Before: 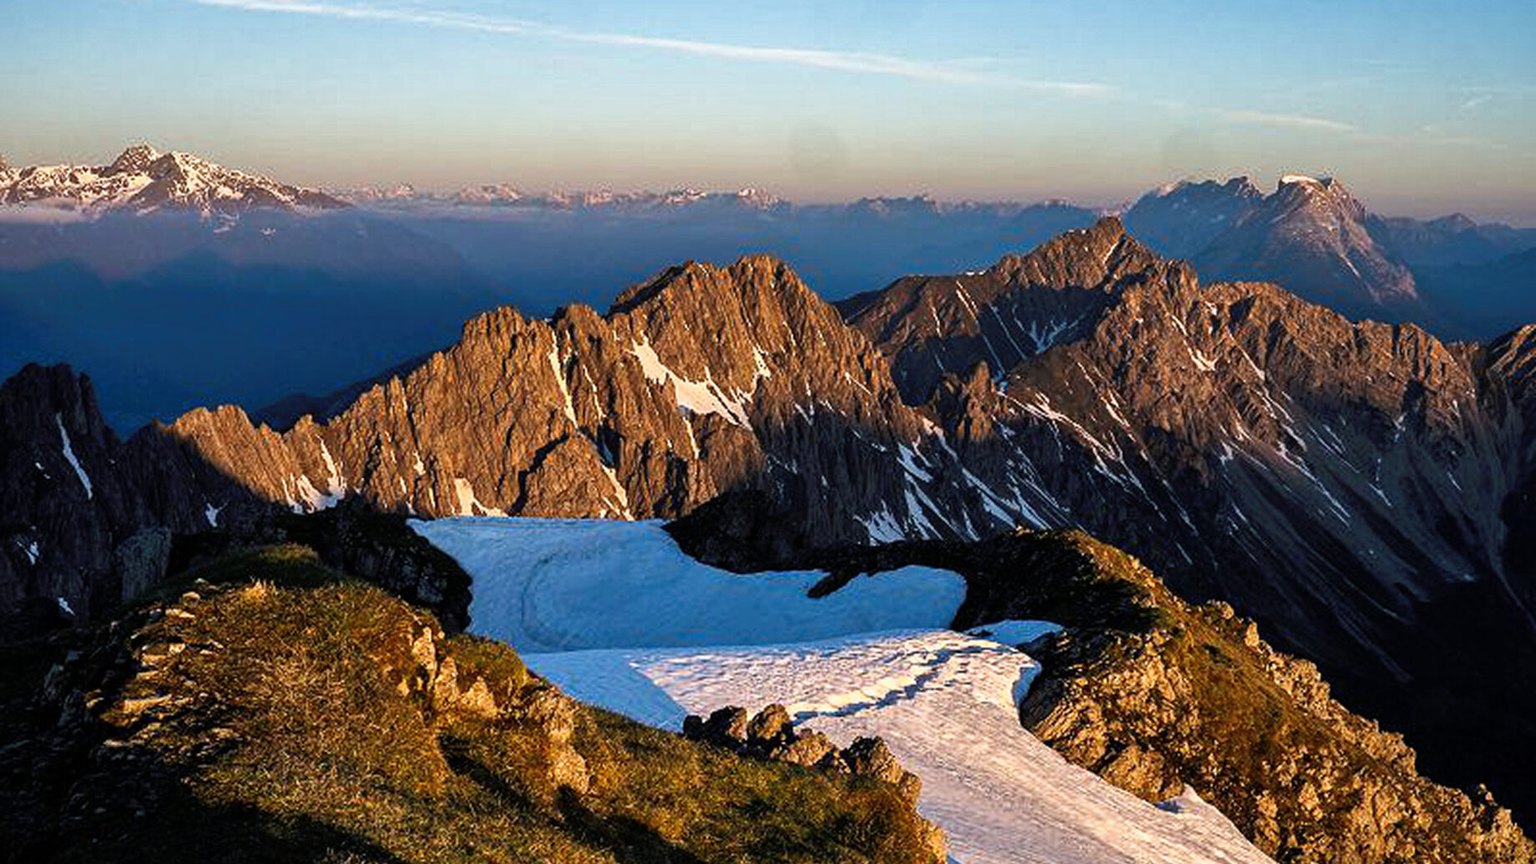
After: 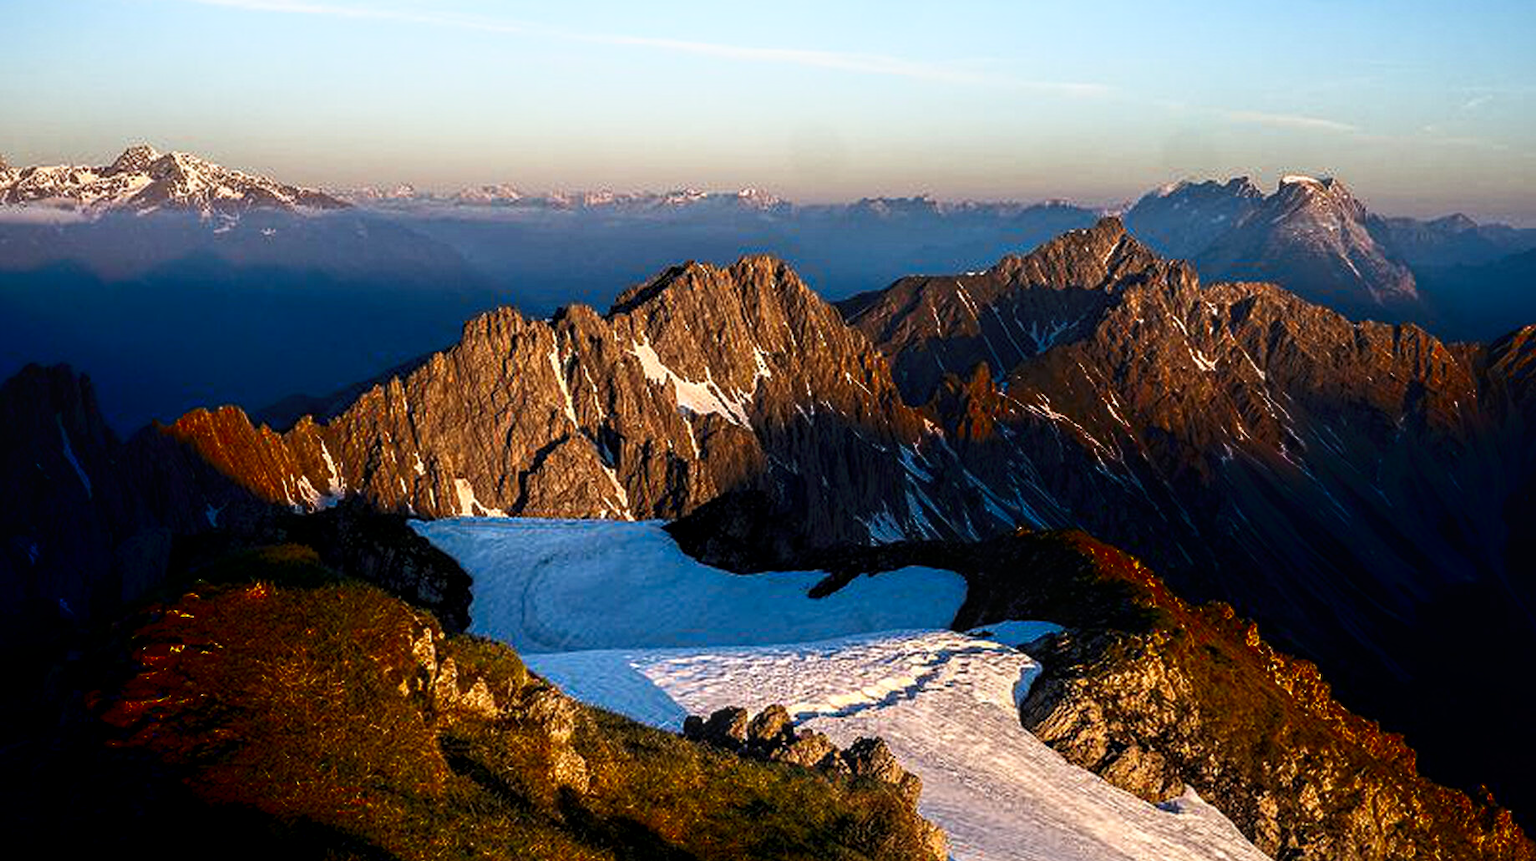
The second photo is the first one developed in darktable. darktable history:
local contrast: detail 130%
shadows and highlights: shadows -90, highlights 90, soften with gaussian
crop: top 0.05%, bottom 0.098%
